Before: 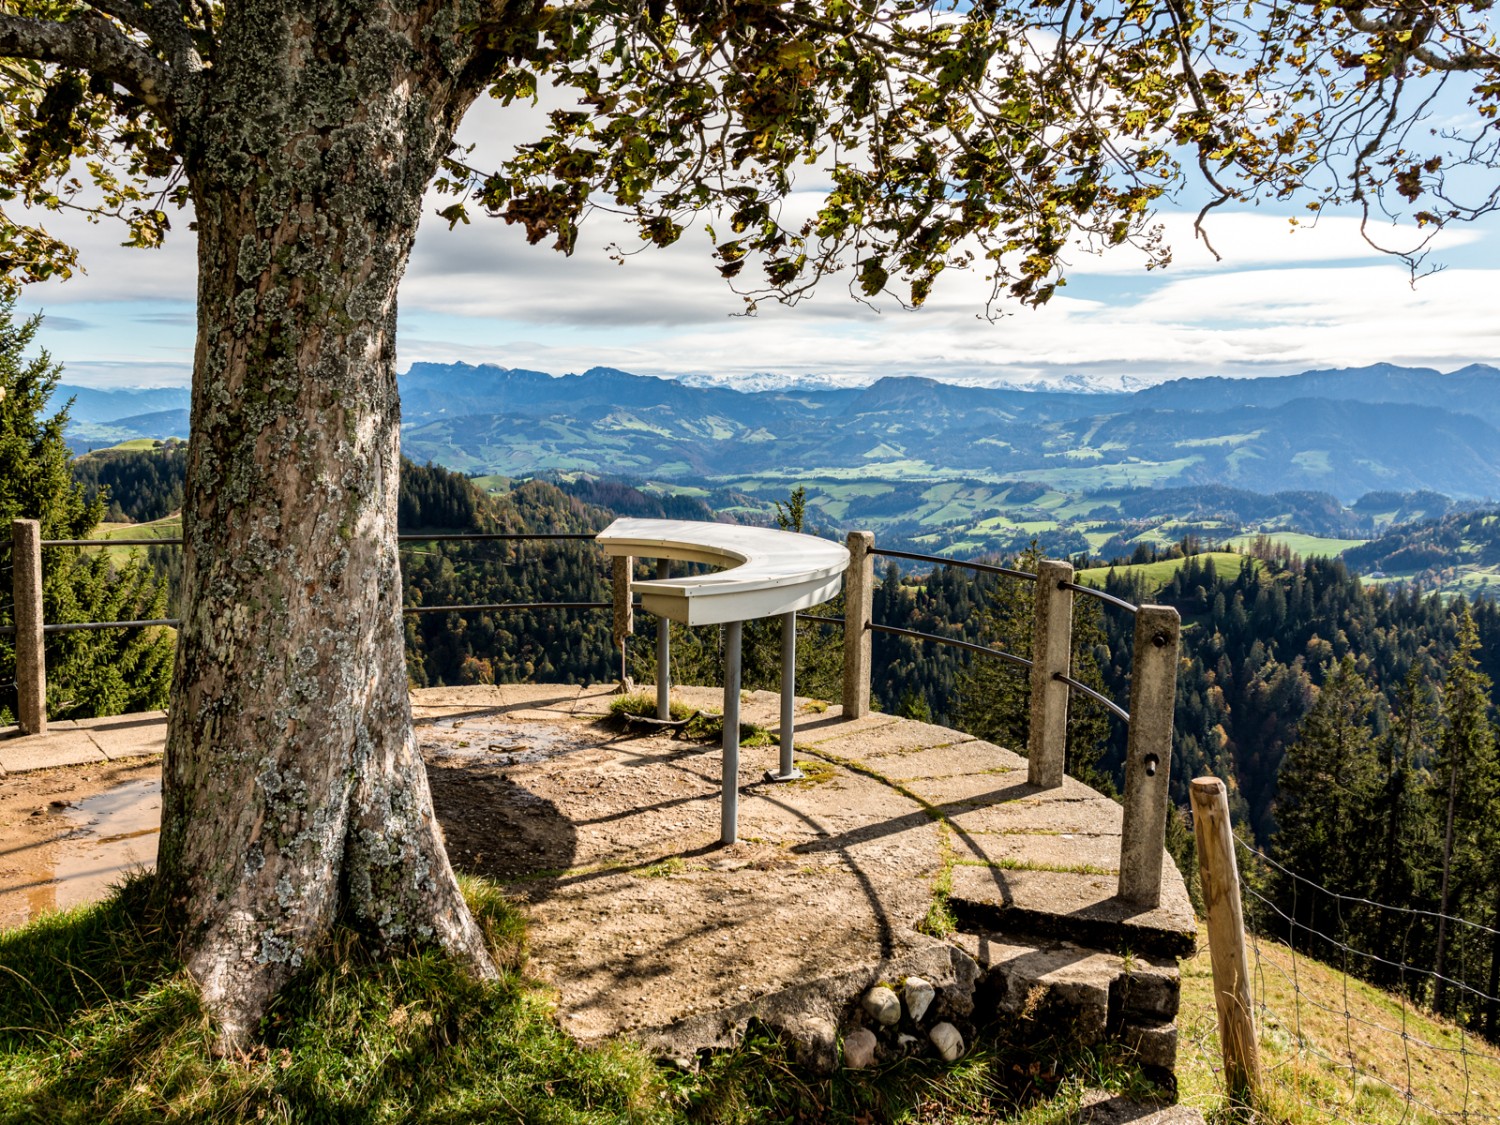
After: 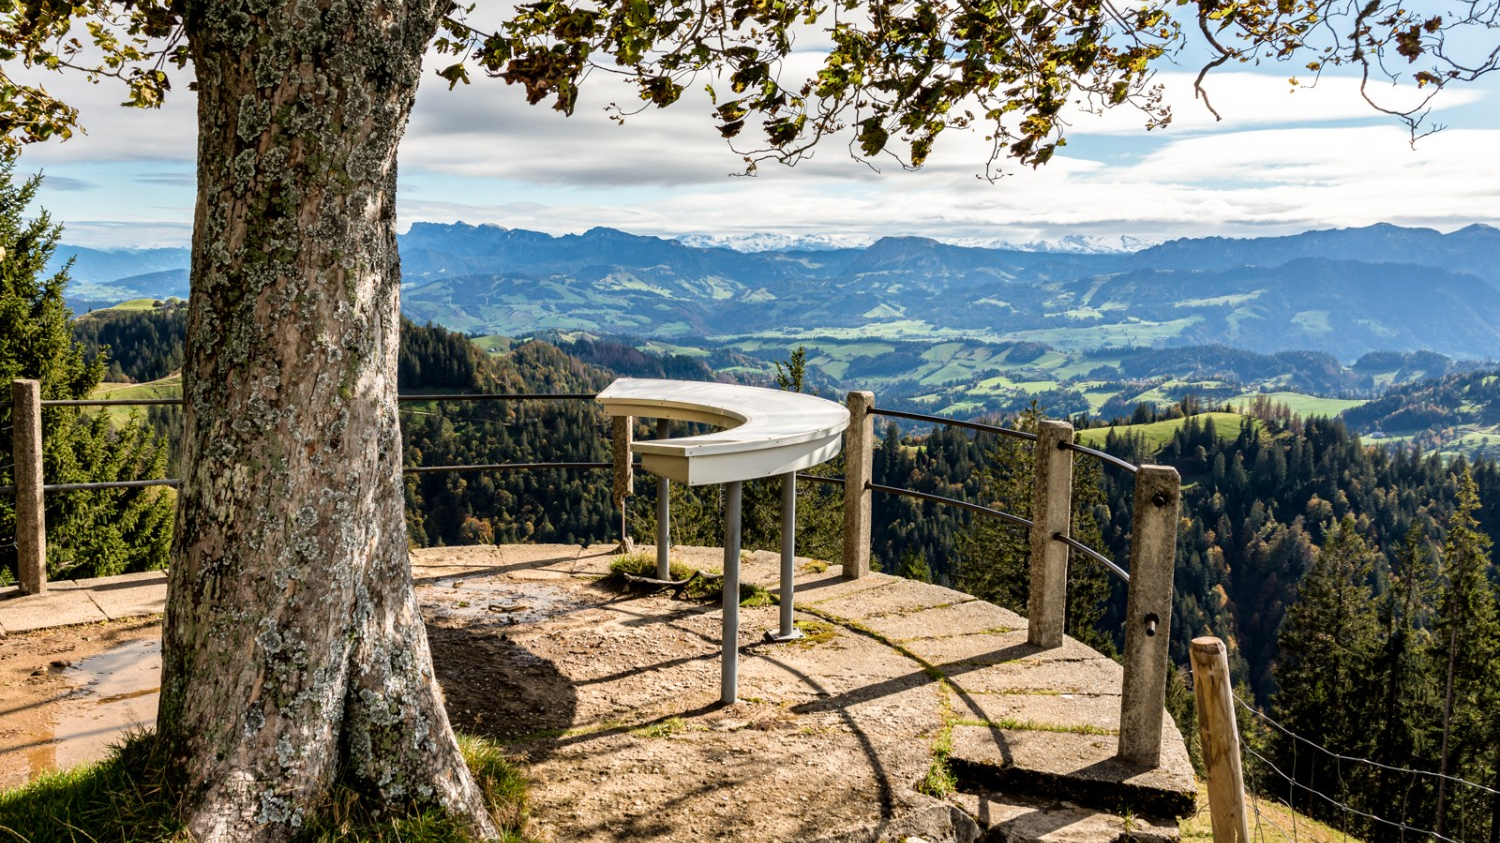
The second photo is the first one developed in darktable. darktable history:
crop and rotate: top 12.5%, bottom 12.5%
tone equalizer: on, module defaults
